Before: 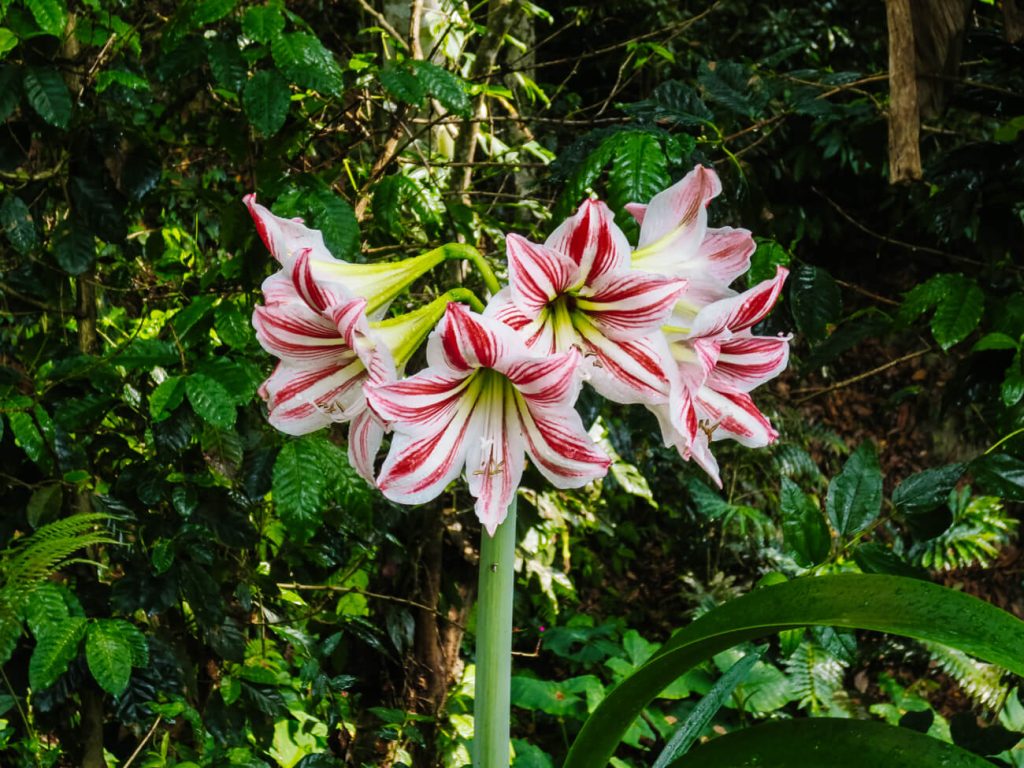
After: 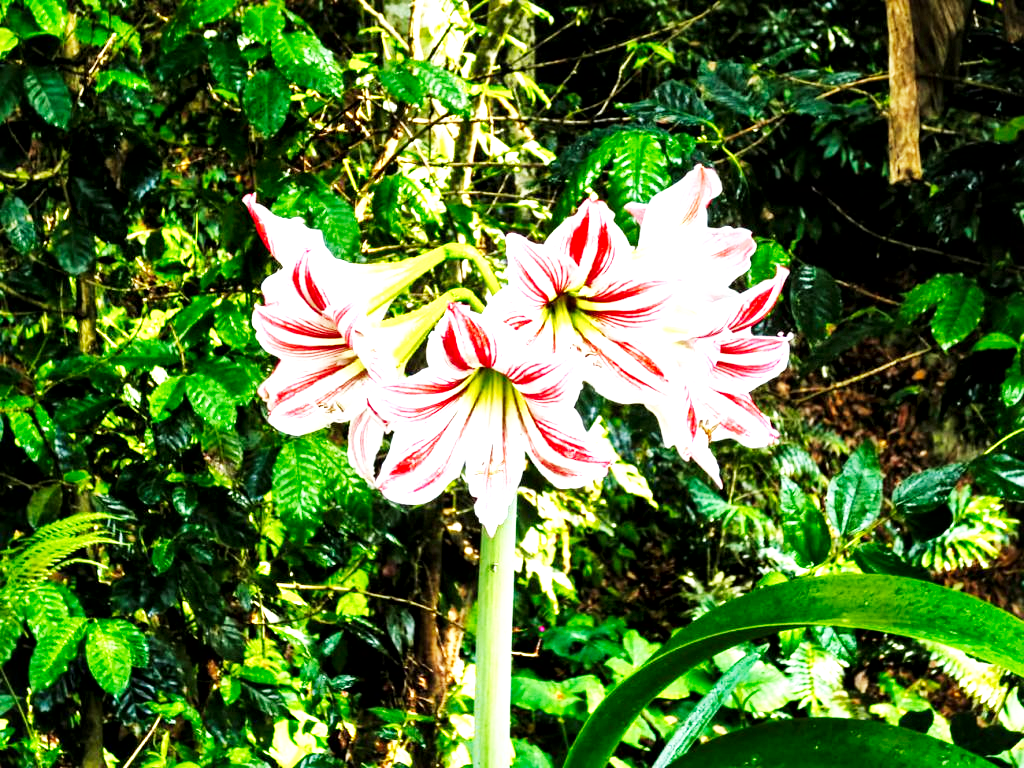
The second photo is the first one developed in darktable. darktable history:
exposure: exposure 0.919 EV, compensate exposure bias true, compensate highlight preservation false
local contrast: mode bilateral grid, contrast 25, coarseness 59, detail 152%, midtone range 0.2
base curve: curves: ch0 [(0, 0) (0.007, 0.004) (0.027, 0.03) (0.046, 0.07) (0.207, 0.54) (0.442, 0.872) (0.673, 0.972) (1, 1)], preserve colors none
